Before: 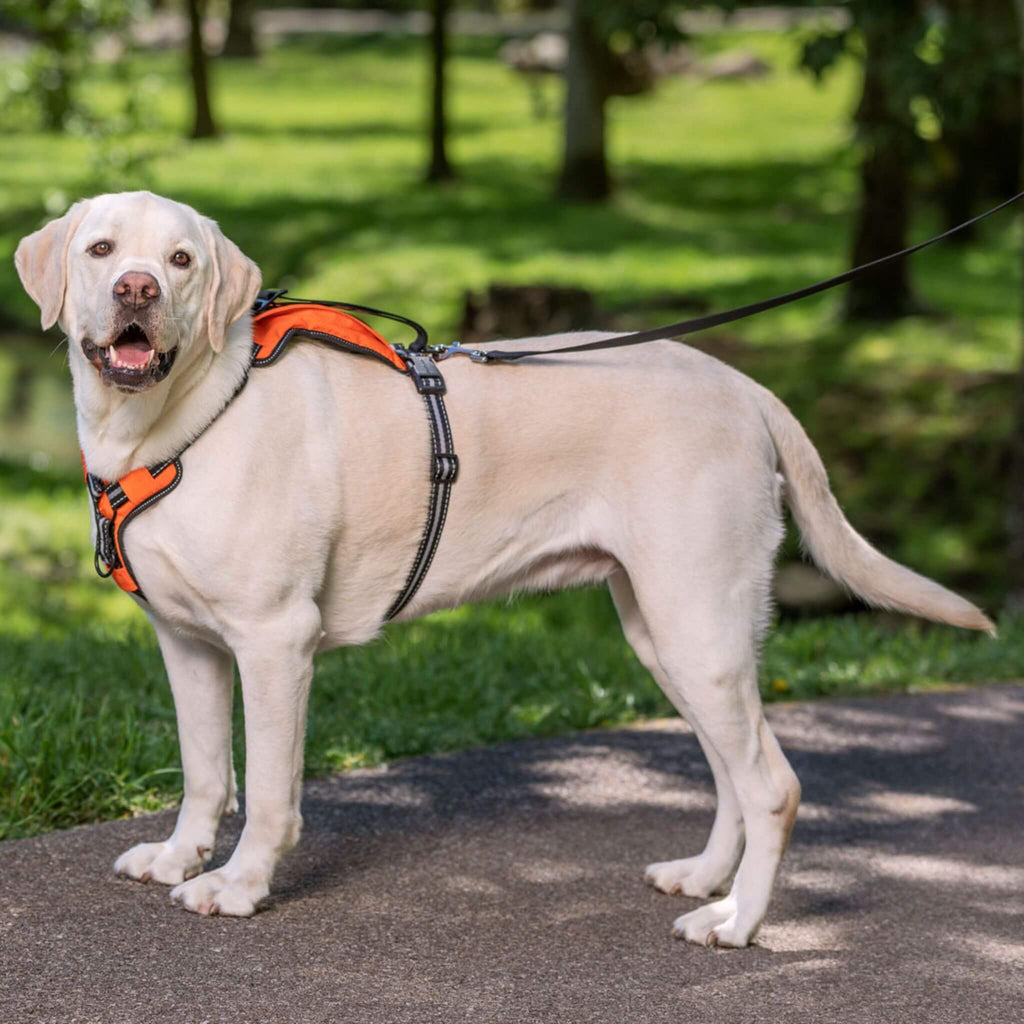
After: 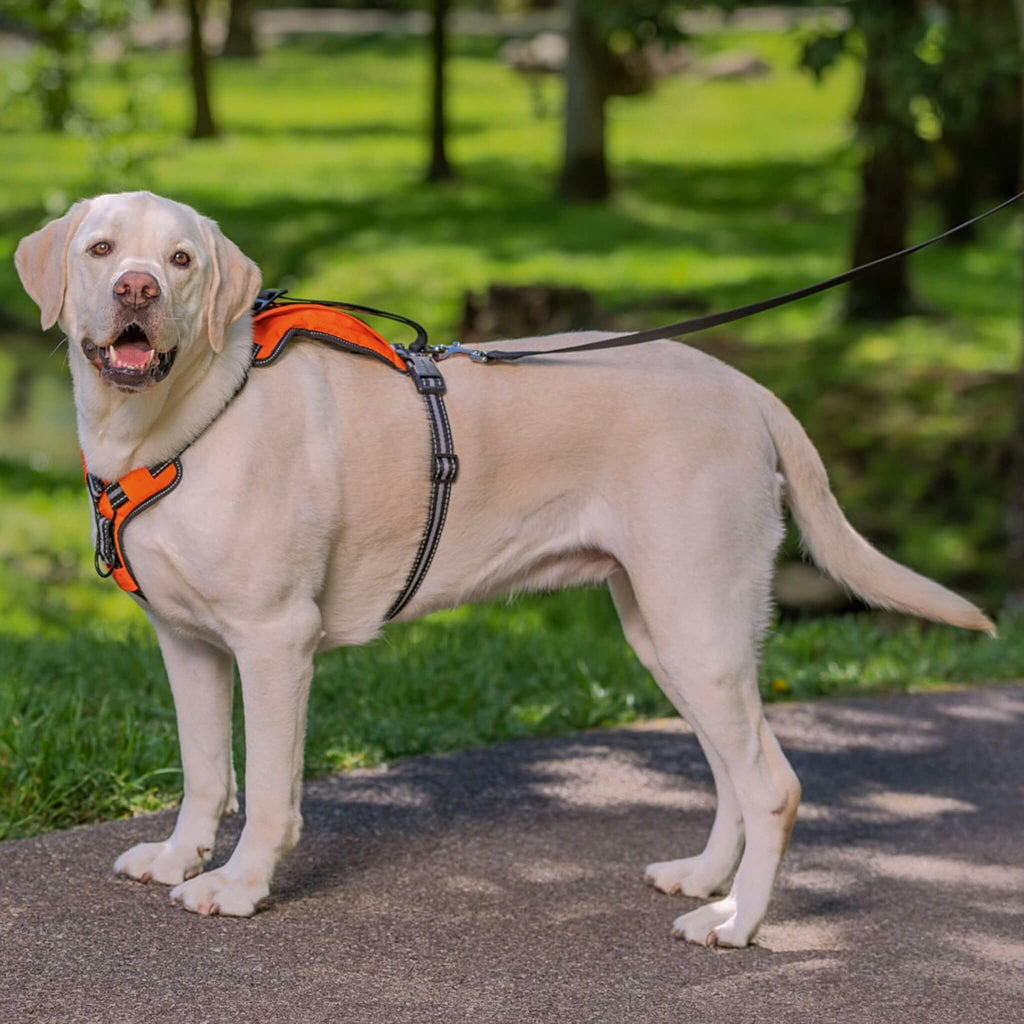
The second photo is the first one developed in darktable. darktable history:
sharpen: amount 0.212
color balance rgb: perceptual saturation grading › global saturation 0.981%, global vibrance 20%
shadows and highlights: shadows 39.09, highlights -74.51
